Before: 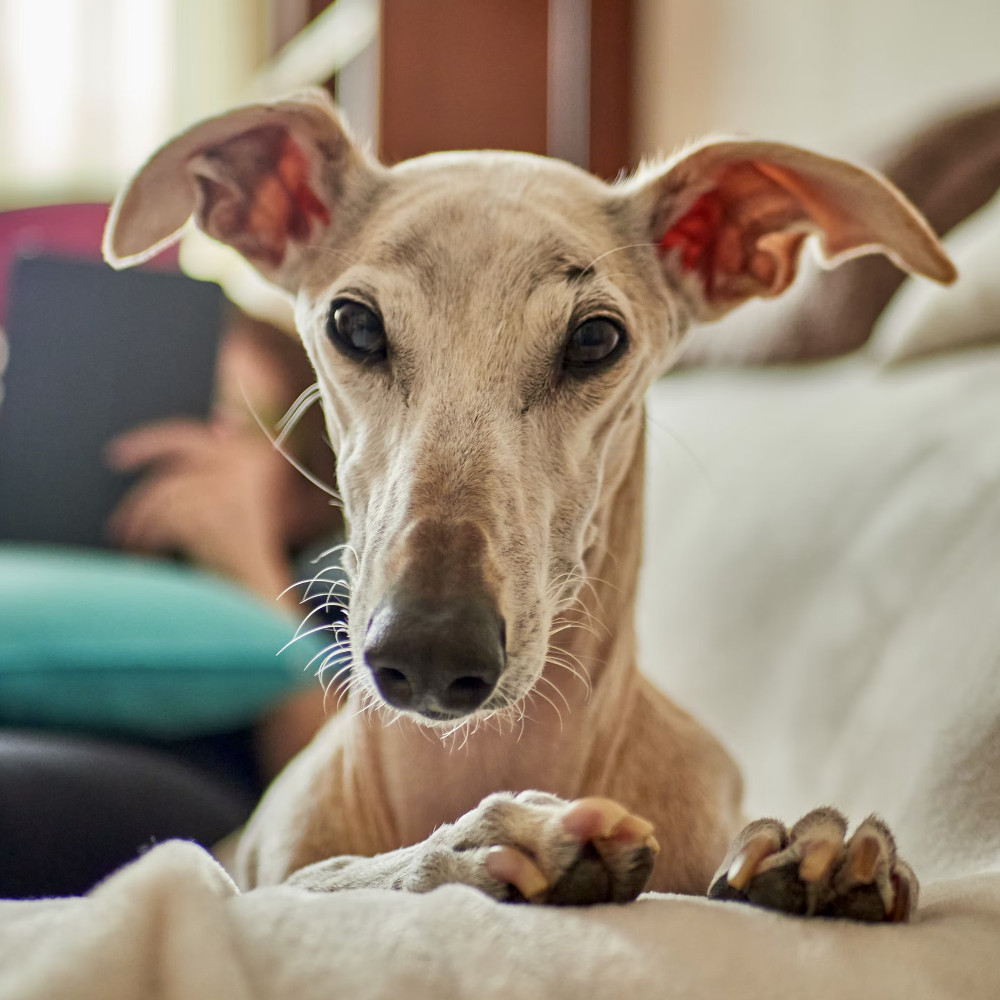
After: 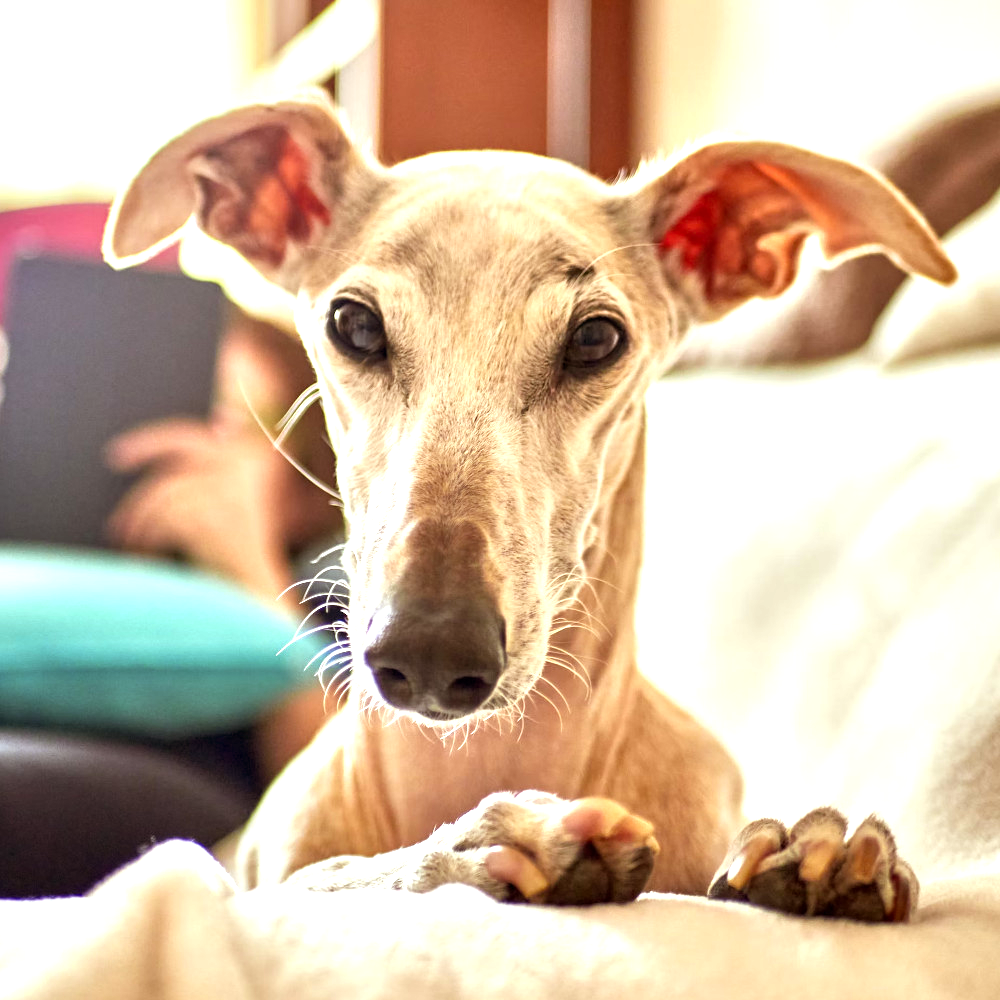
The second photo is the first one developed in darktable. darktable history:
rgb levels: mode RGB, independent channels, levels [[0, 0.5, 1], [0, 0.521, 1], [0, 0.536, 1]]
exposure: exposure 1.2 EV, compensate highlight preservation false
